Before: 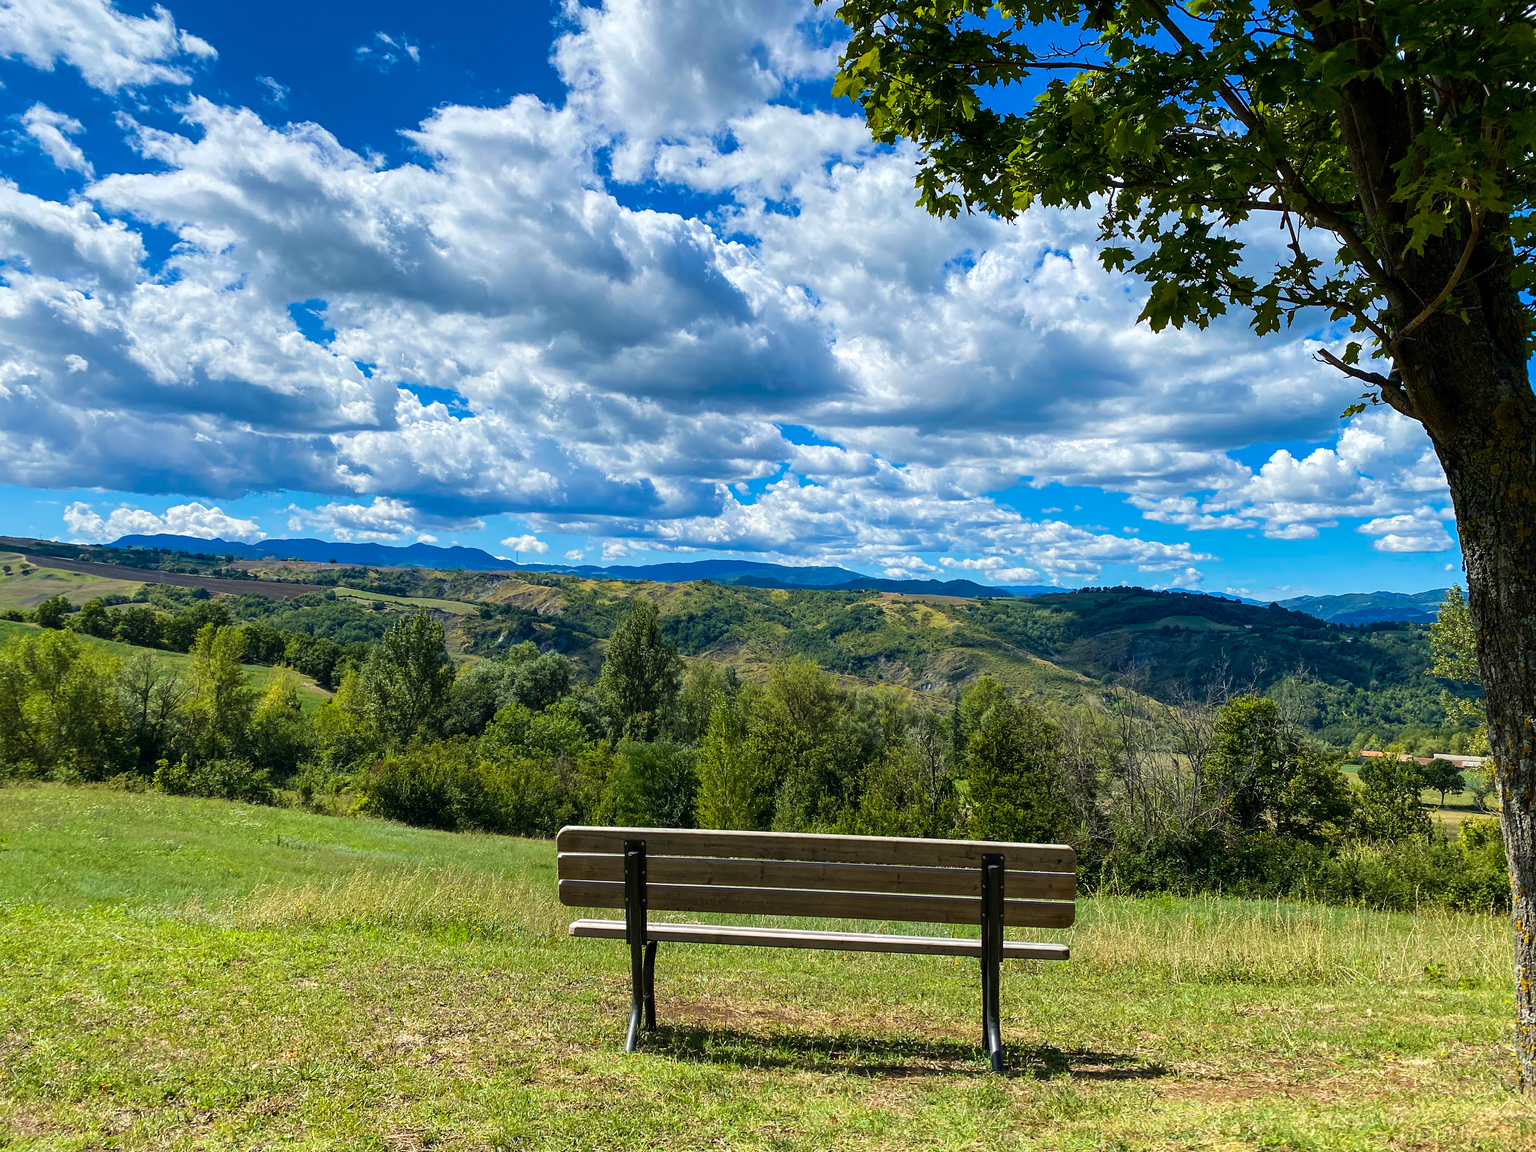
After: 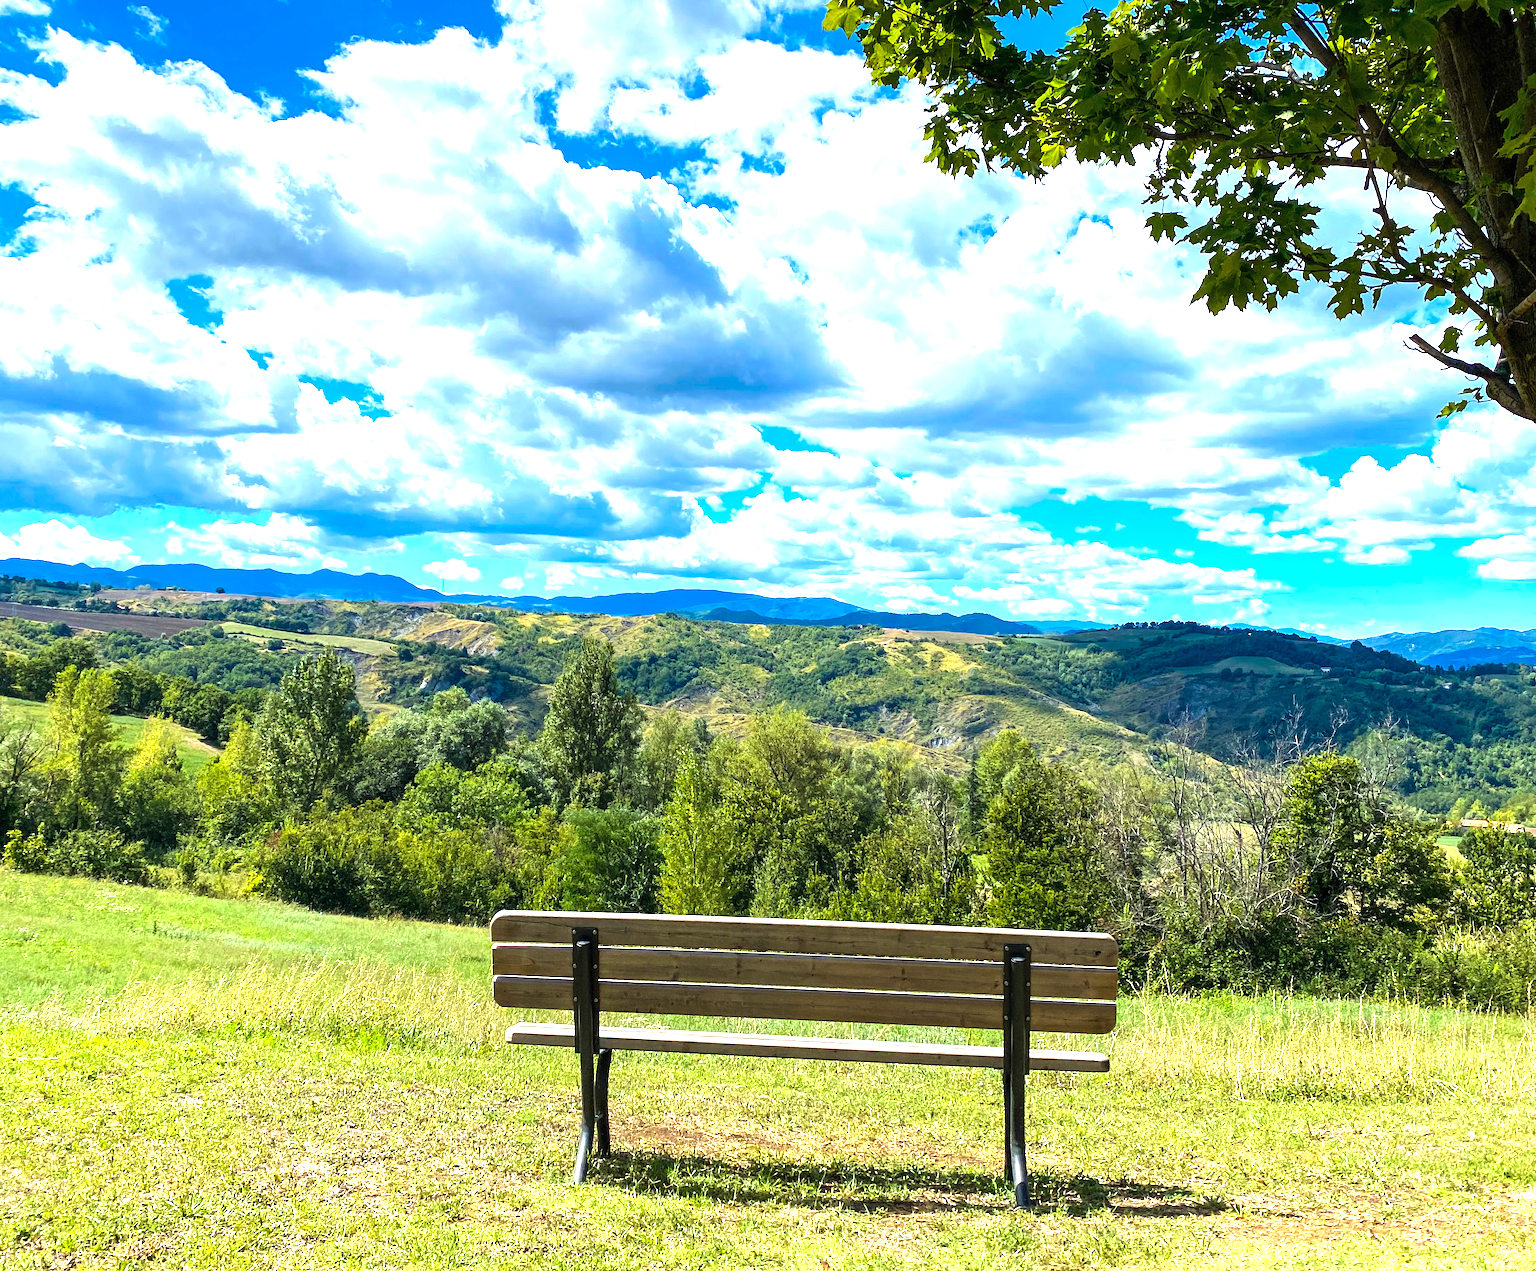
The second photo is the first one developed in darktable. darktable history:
levels: levels [0, 0.48, 0.961]
exposure: black level correction 0, exposure 1.199 EV, compensate exposure bias true, compensate highlight preservation false
crop: left 9.804%, top 6.263%, right 7.336%, bottom 2.318%
